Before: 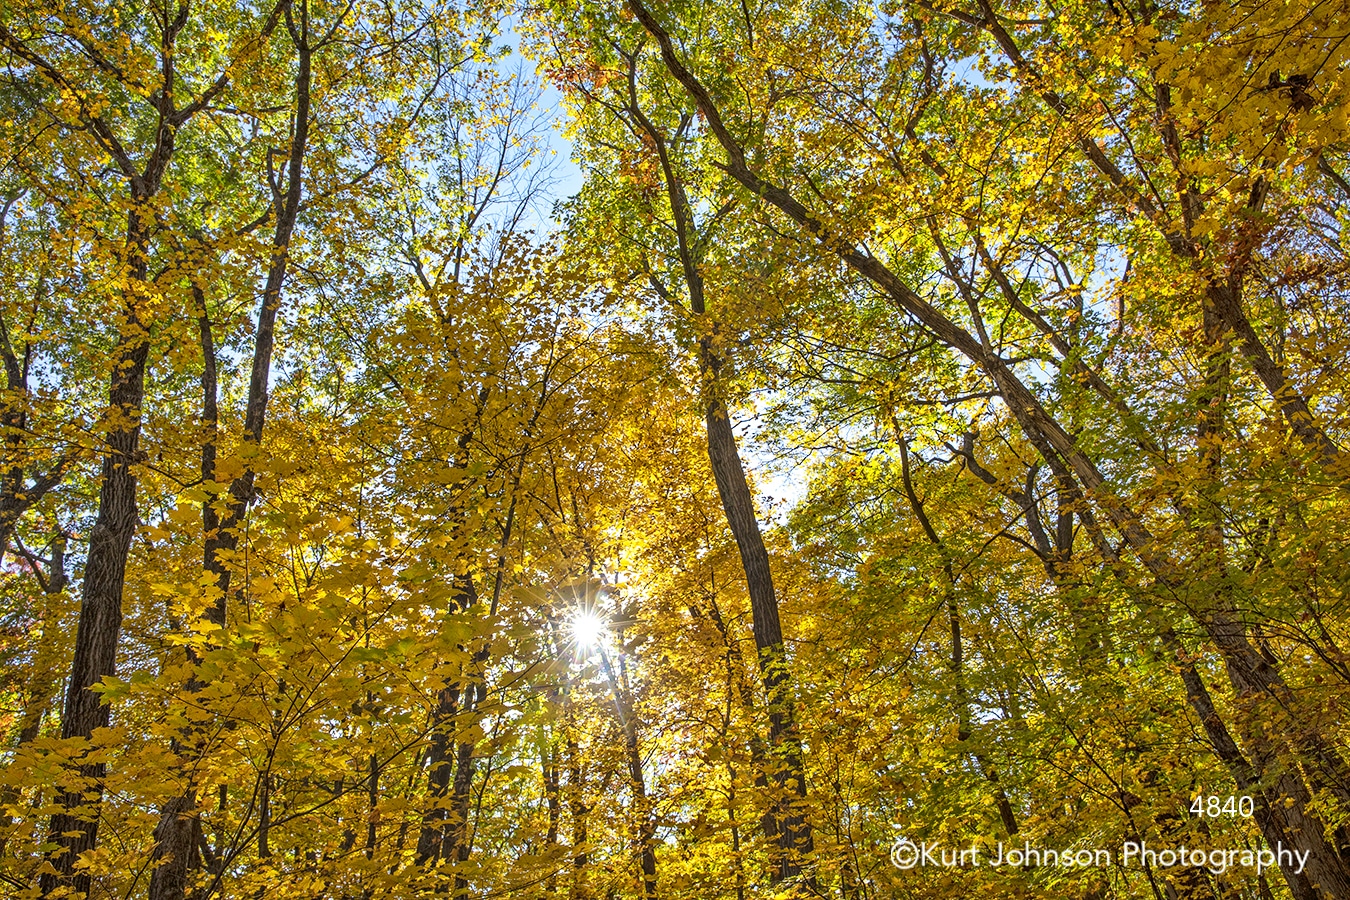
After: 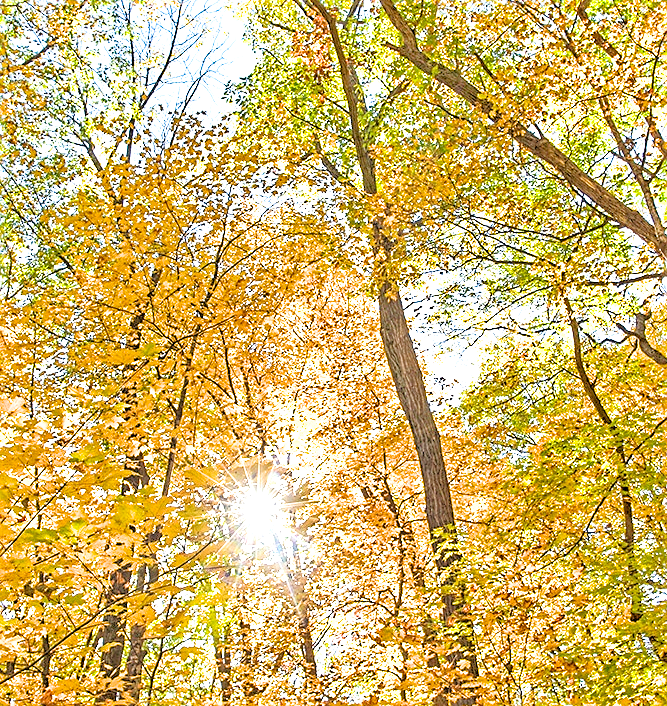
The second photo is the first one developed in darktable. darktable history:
tone equalizer: -7 EV 0.15 EV, -6 EV 0.6 EV, -5 EV 1.15 EV, -4 EV 1.33 EV, -3 EV 1.15 EV, -2 EV 0.6 EV, -1 EV 0.15 EV, mask exposure compensation -0.5 EV
crop and rotate: angle 0.02°, left 24.353%, top 13.219%, right 26.156%, bottom 8.224%
sharpen: on, module defaults
levels: levels [0, 0.48, 0.961]
filmic rgb: black relative exposure -5 EV, white relative exposure 3.5 EV, hardness 3.19, contrast 1.2, highlights saturation mix -50%
exposure: black level correction 0, exposure 1.379 EV, compensate exposure bias true, compensate highlight preservation false
